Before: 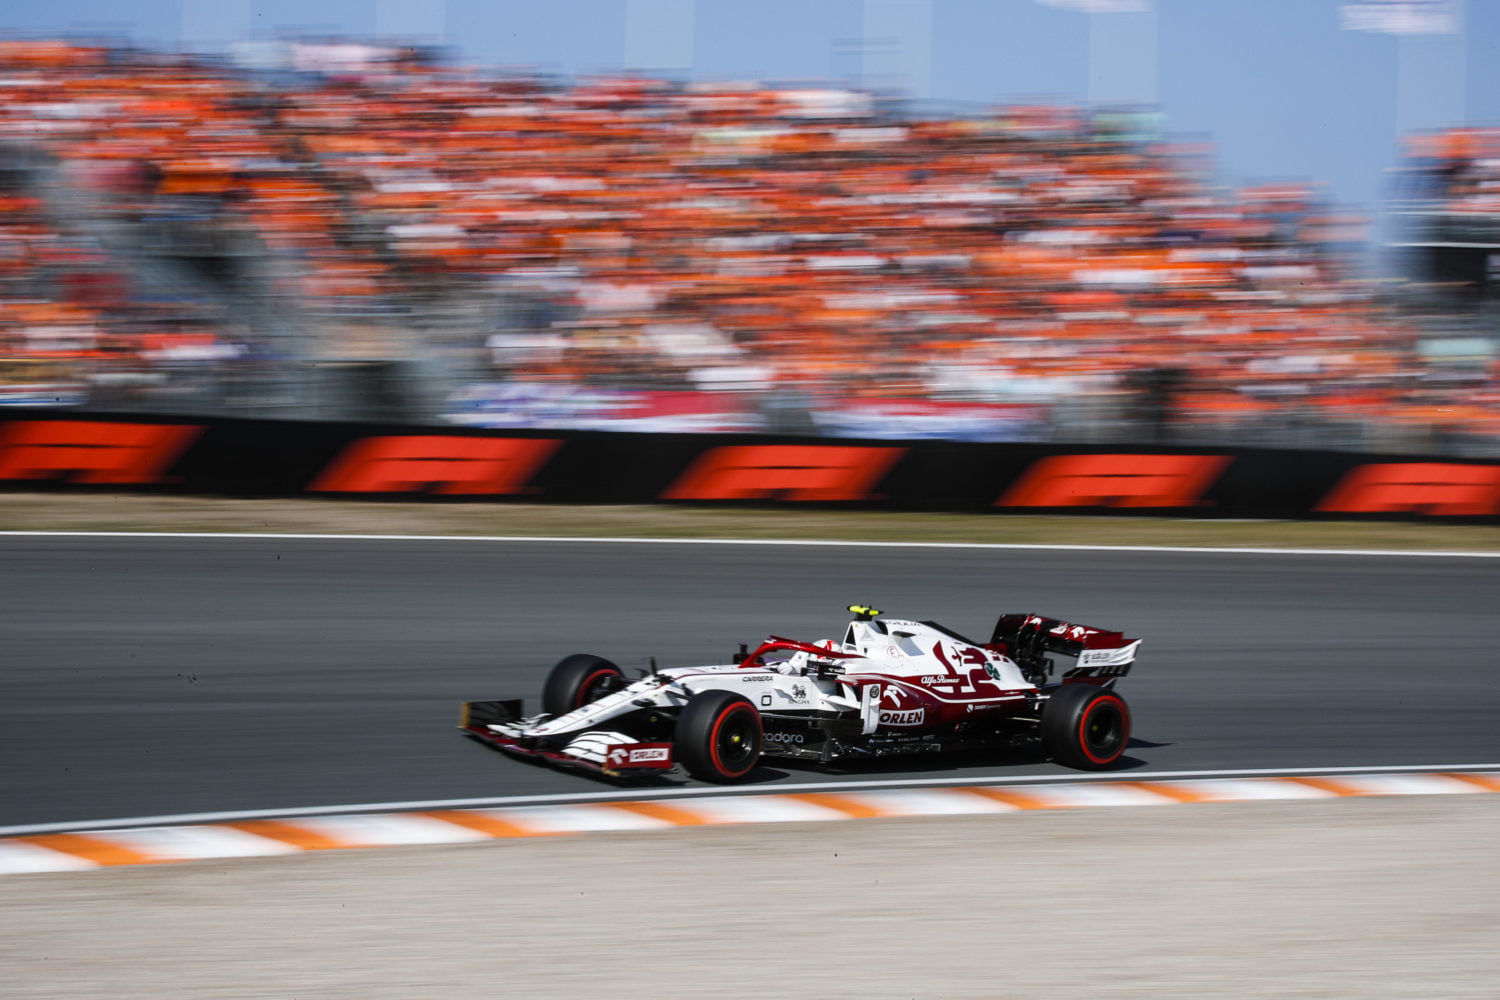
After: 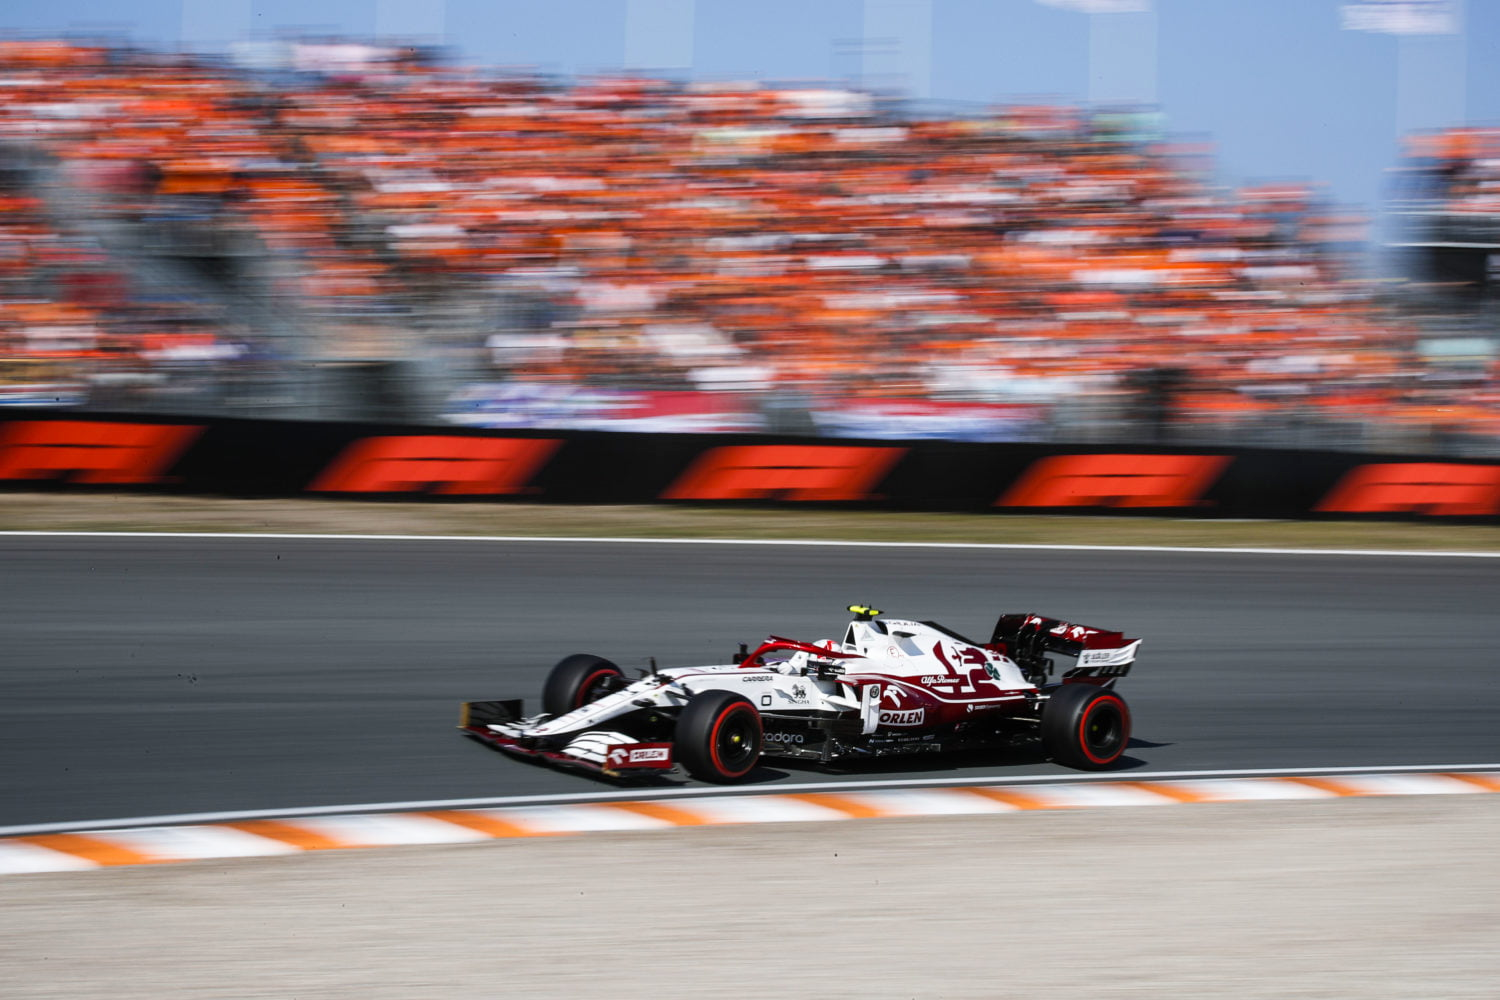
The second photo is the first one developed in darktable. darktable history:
tone curve: curves: ch0 [(0, 0) (0.003, 0.003) (0.011, 0.011) (0.025, 0.026) (0.044, 0.046) (0.069, 0.072) (0.1, 0.103) (0.136, 0.141) (0.177, 0.184) (0.224, 0.233) (0.277, 0.287) (0.335, 0.348) (0.399, 0.414) (0.468, 0.486) (0.543, 0.563) (0.623, 0.647) (0.709, 0.736) (0.801, 0.831) (0.898, 0.92) (1, 1)], preserve colors none
